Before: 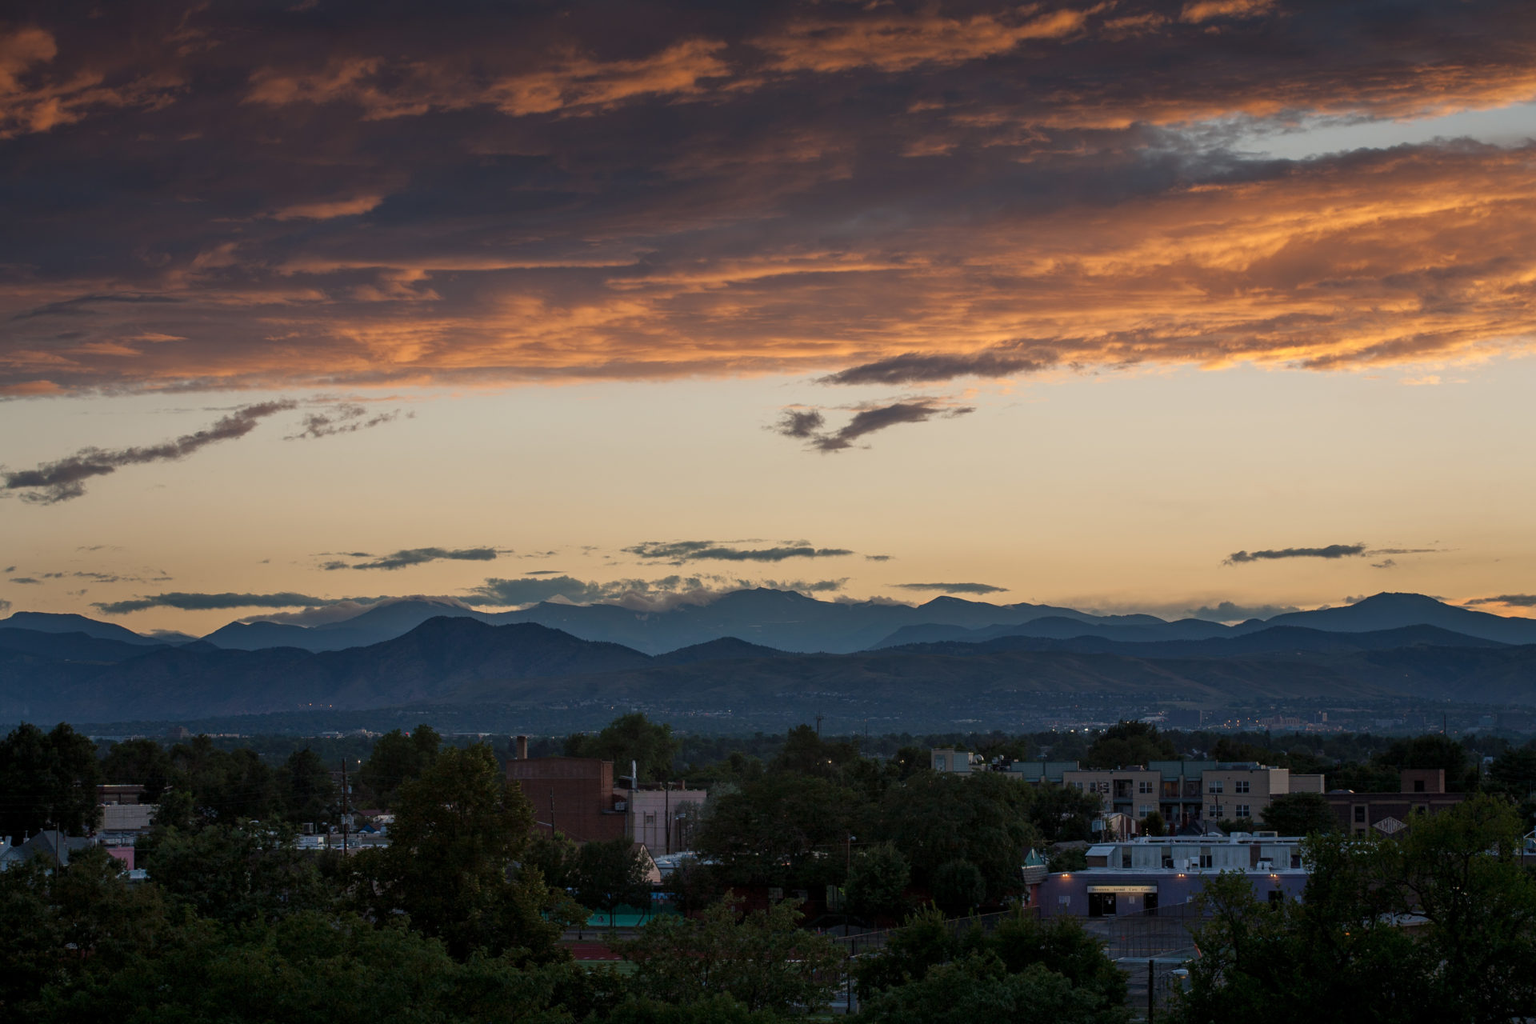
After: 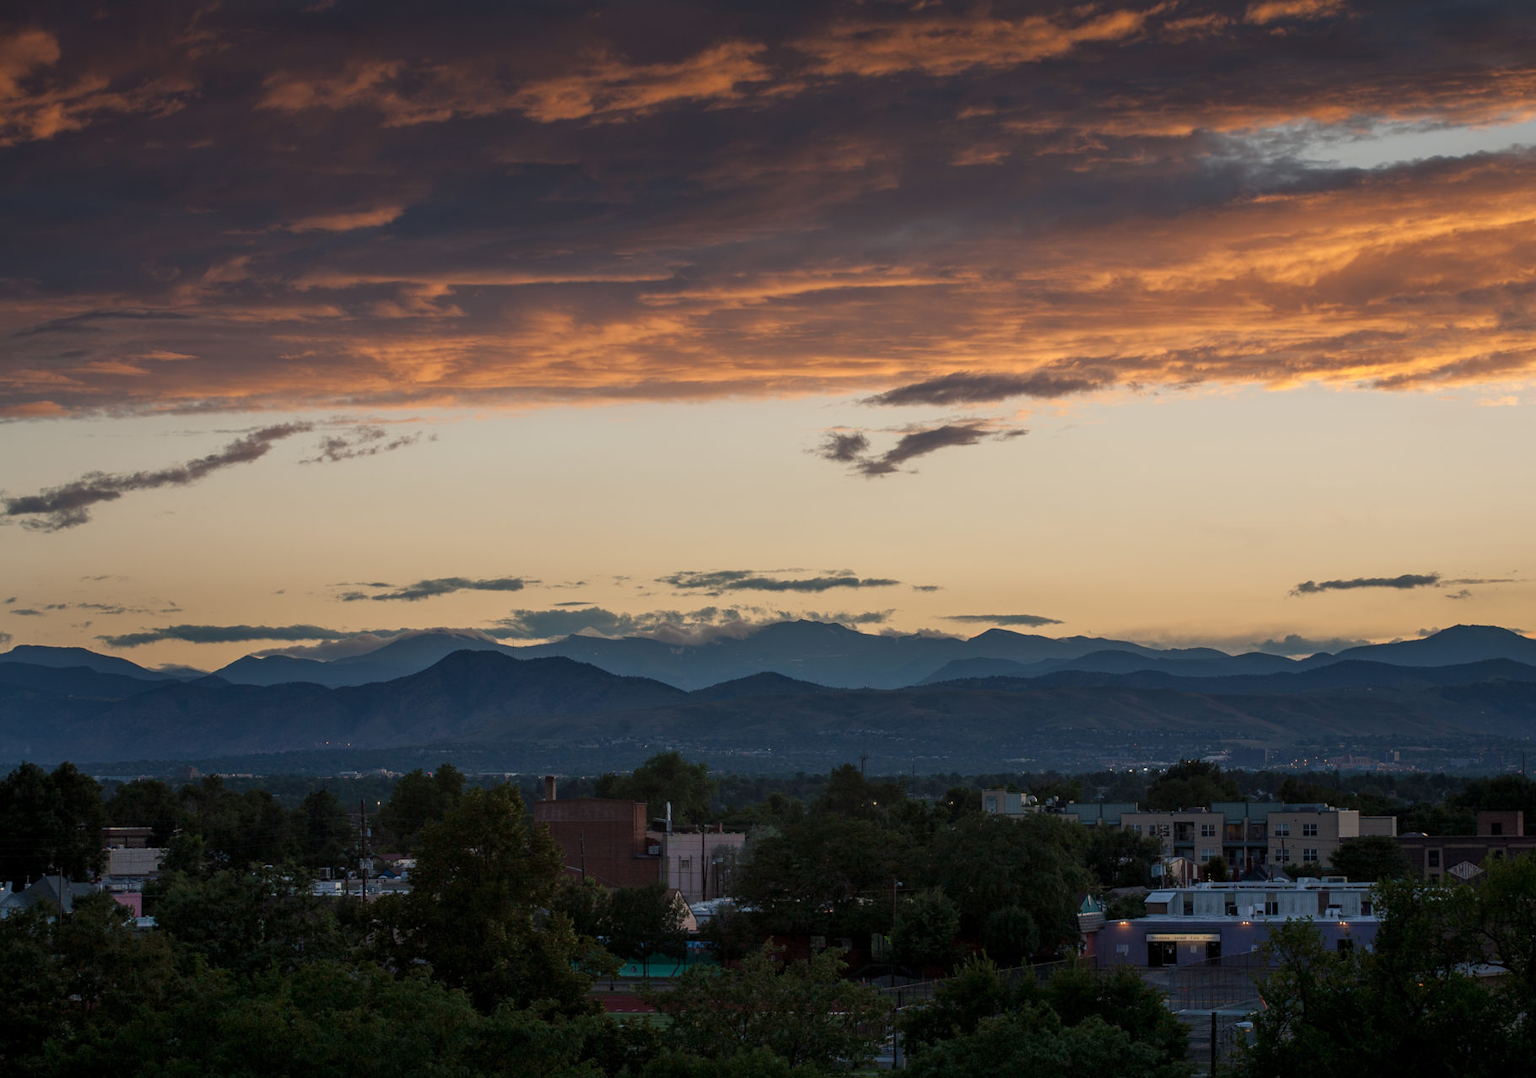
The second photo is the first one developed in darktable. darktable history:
crop and rotate: left 0%, right 5.133%
